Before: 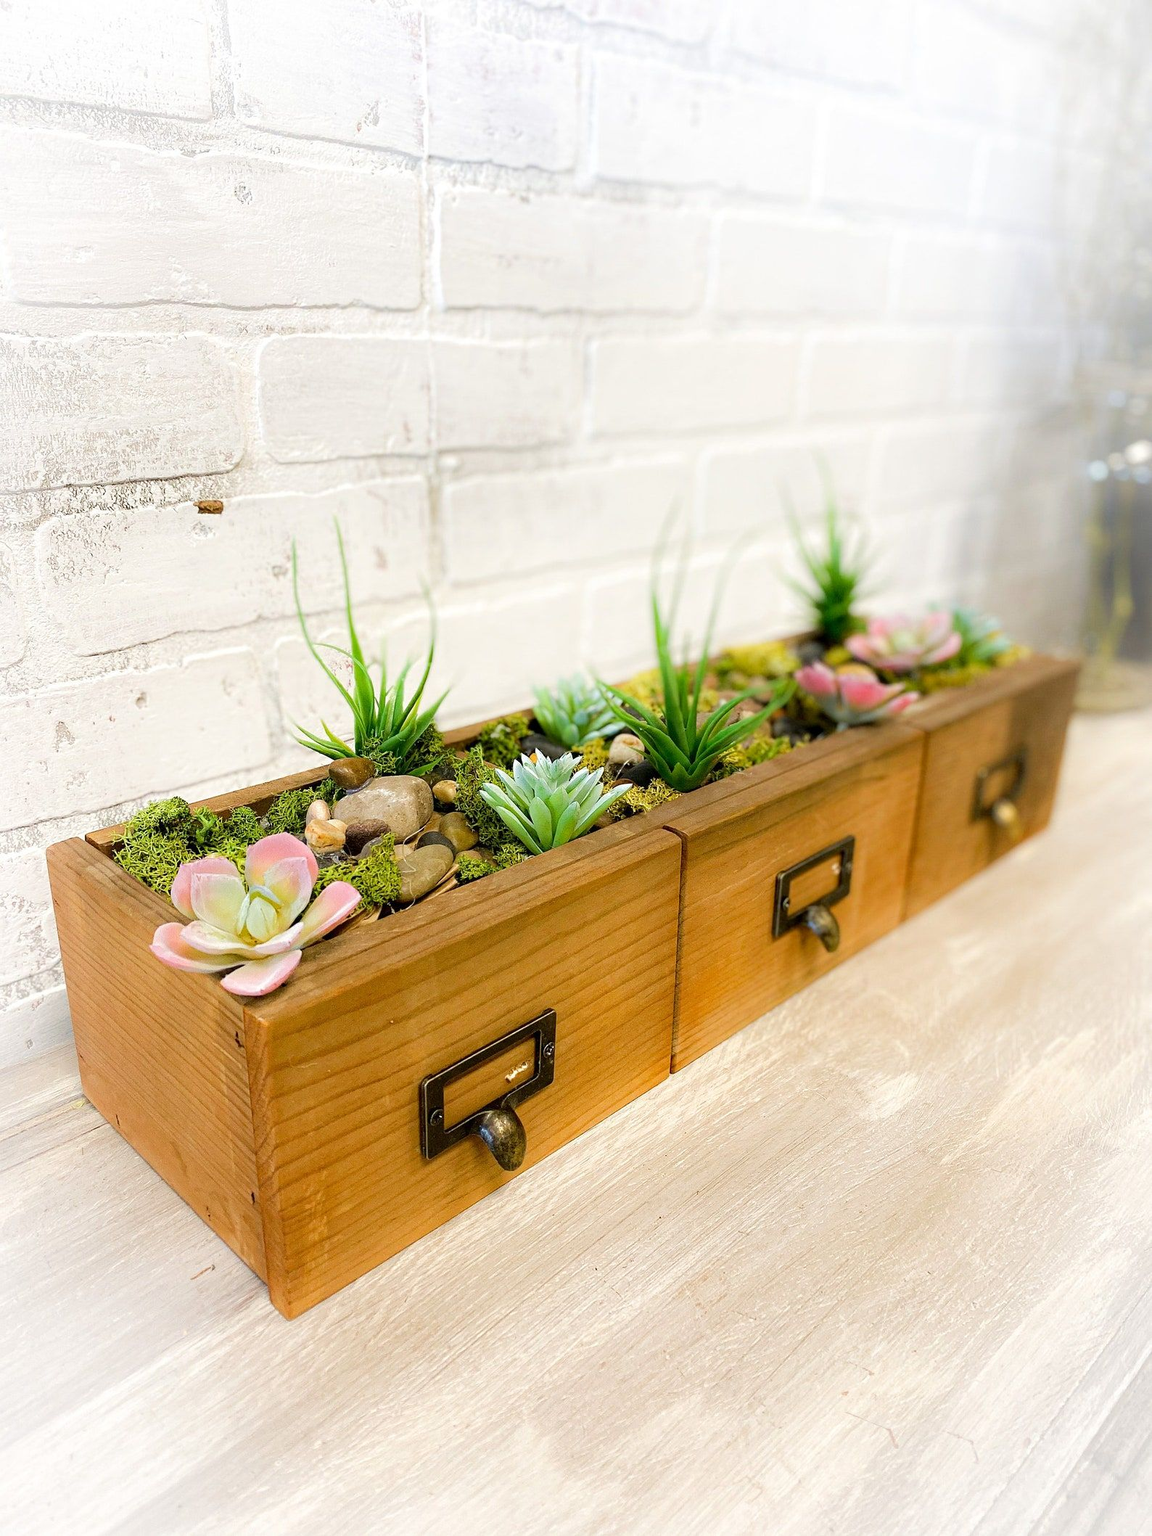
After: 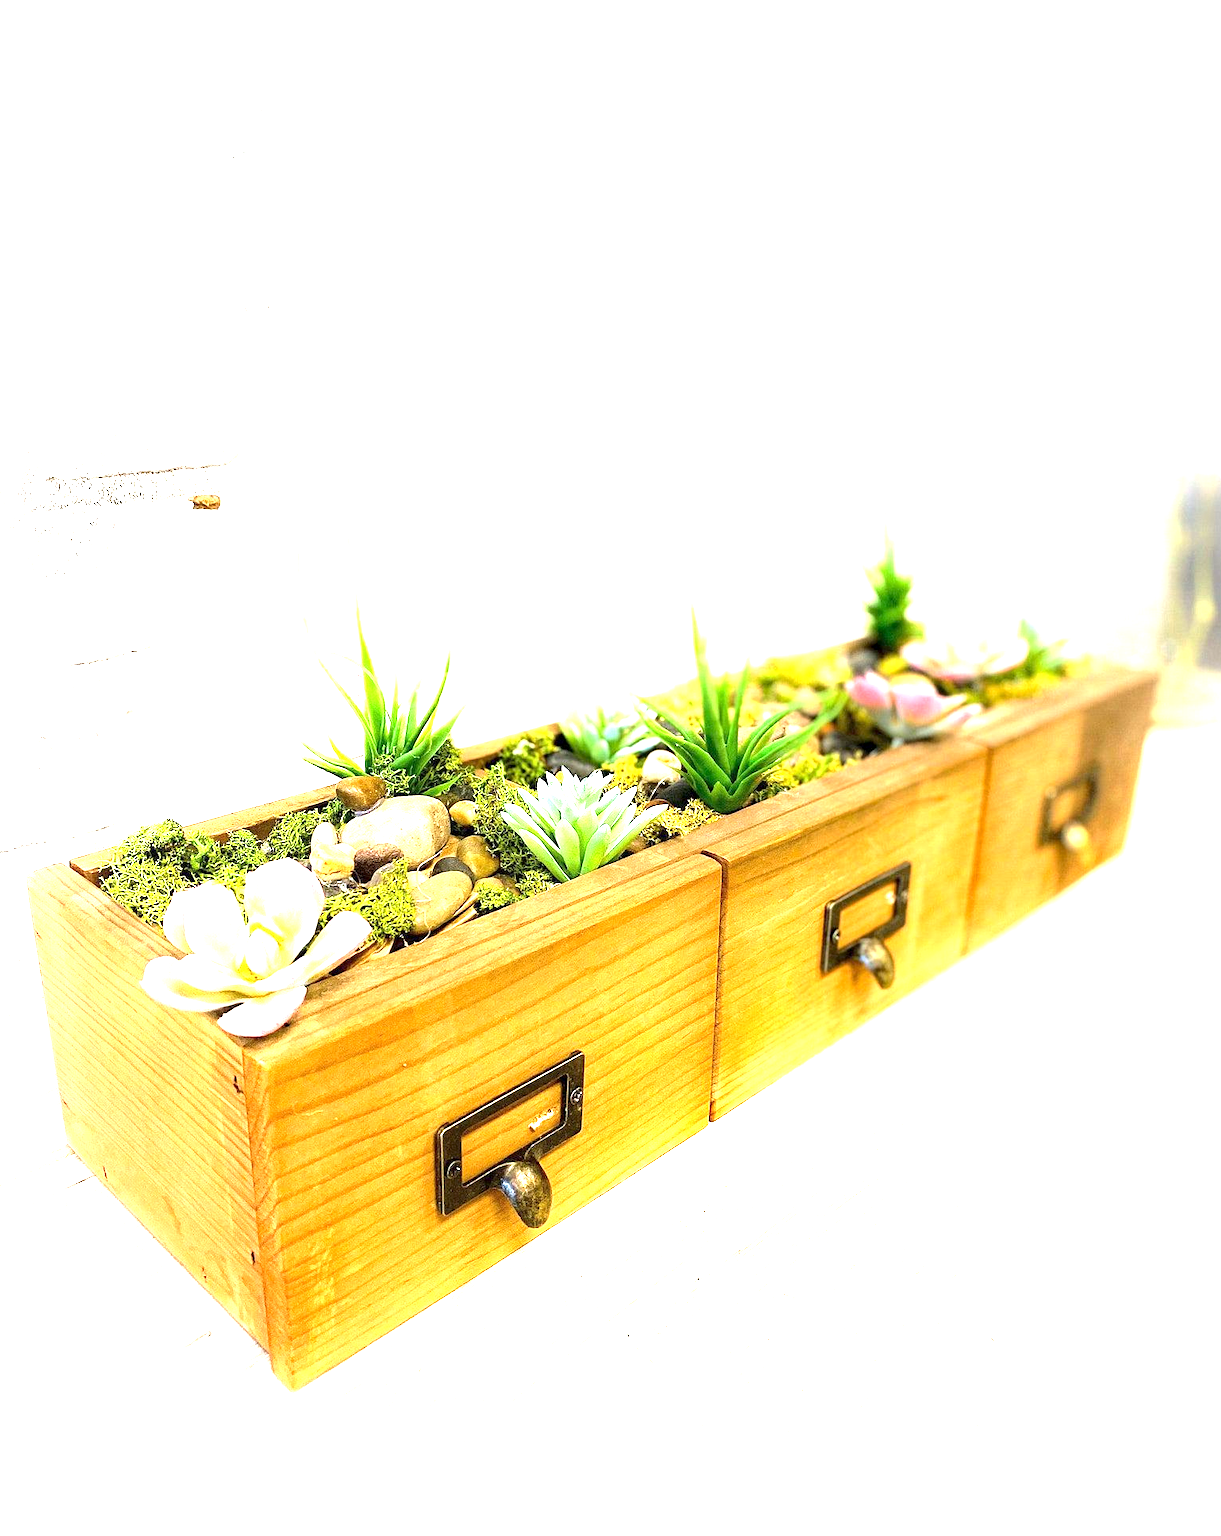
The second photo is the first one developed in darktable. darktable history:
crop: left 1.939%, top 3.148%, right 1.069%, bottom 4.926%
local contrast: highlights 100%, shadows 101%, detail 119%, midtone range 0.2
exposure: black level correction 0, exposure 1.76 EV, compensate highlight preservation false
